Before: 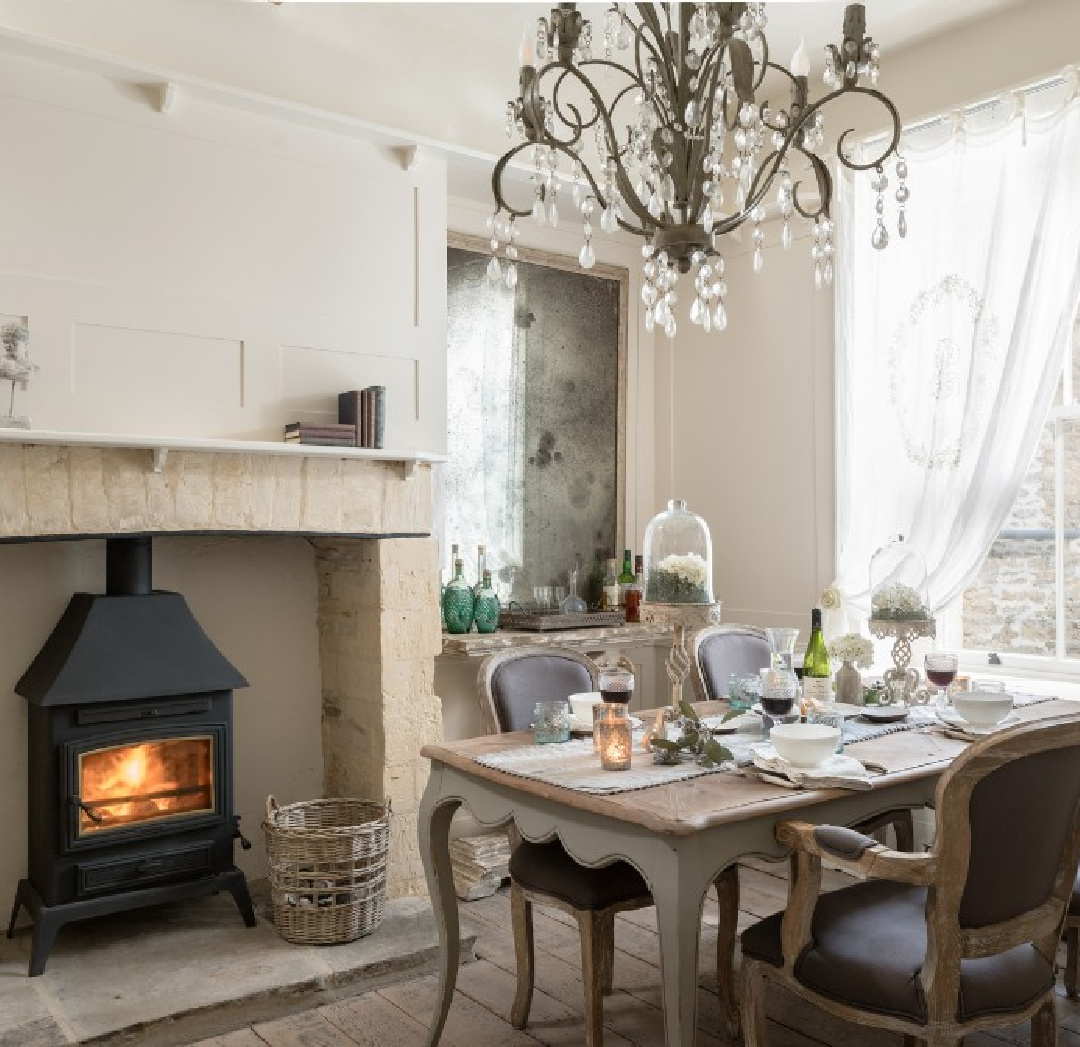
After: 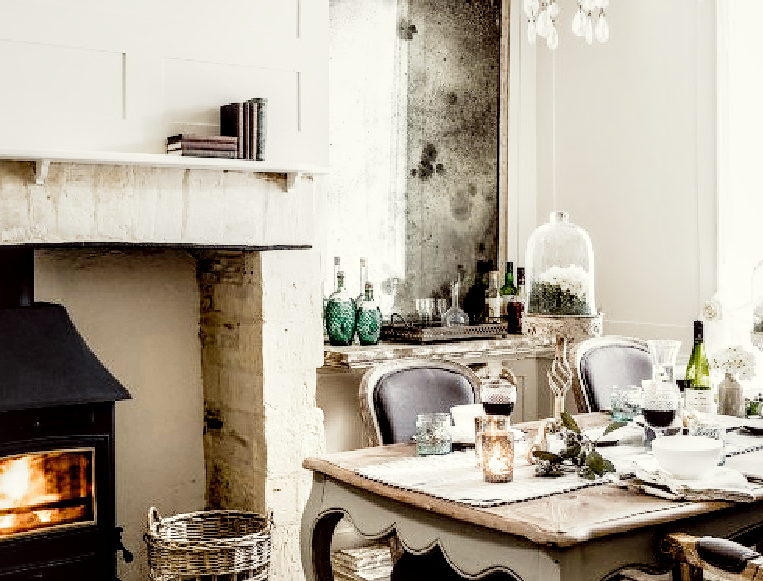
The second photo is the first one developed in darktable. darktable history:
crop: left 11.01%, top 27.523%, right 18.292%, bottom 16.982%
tone equalizer: -8 EV -0.716 EV, -7 EV -0.72 EV, -6 EV -0.602 EV, -5 EV -0.369 EV, -3 EV 0.389 EV, -2 EV 0.6 EV, -1 EV 0.693 EV, +0 EV 0.746 EV, edges refinement/feathering 500, mask exposure compensation -1.57 EV, preserve details no
sharpen: radius 1.038, threshold 1.045
local contrast: highlights 60%, shadows 59%, detail 160%
color correction: highlights a* -0.911, highlights b* 4.57, shadows a* 3.51
filmic rgb: black relative exposure -3.91 EV, white relative exposure 3.14 EV, hardness 2.87, preserve chrominance no, color science v4 (2020), contrast in shadows soft
tone curve: curves: ch0 [(0, 0.022) (0.114, 0.088) (0.282, 0.316) (0.446, 0.511) (0.613, 0.693) (0.786, 0.843) (0.999, 0.949)]; ch1 [(0, 0) (0.395, 0.343) (0.463, 0.427) (0.486, 0.474) (0.503, 0.5) (0.535, 0.522) (0.555, 0.566) (0.594, 0.614) (0.755, 0.793) (1, 1)]; ch2 [(0, 0) (0.369, 0.388) (0.449, 0.431) (0.501, 0.5) (0.528, 0.517) (0.561, 0.59) (0.612, 0.646) (0.697, 0.721) (1, 1)], preserve colors none
